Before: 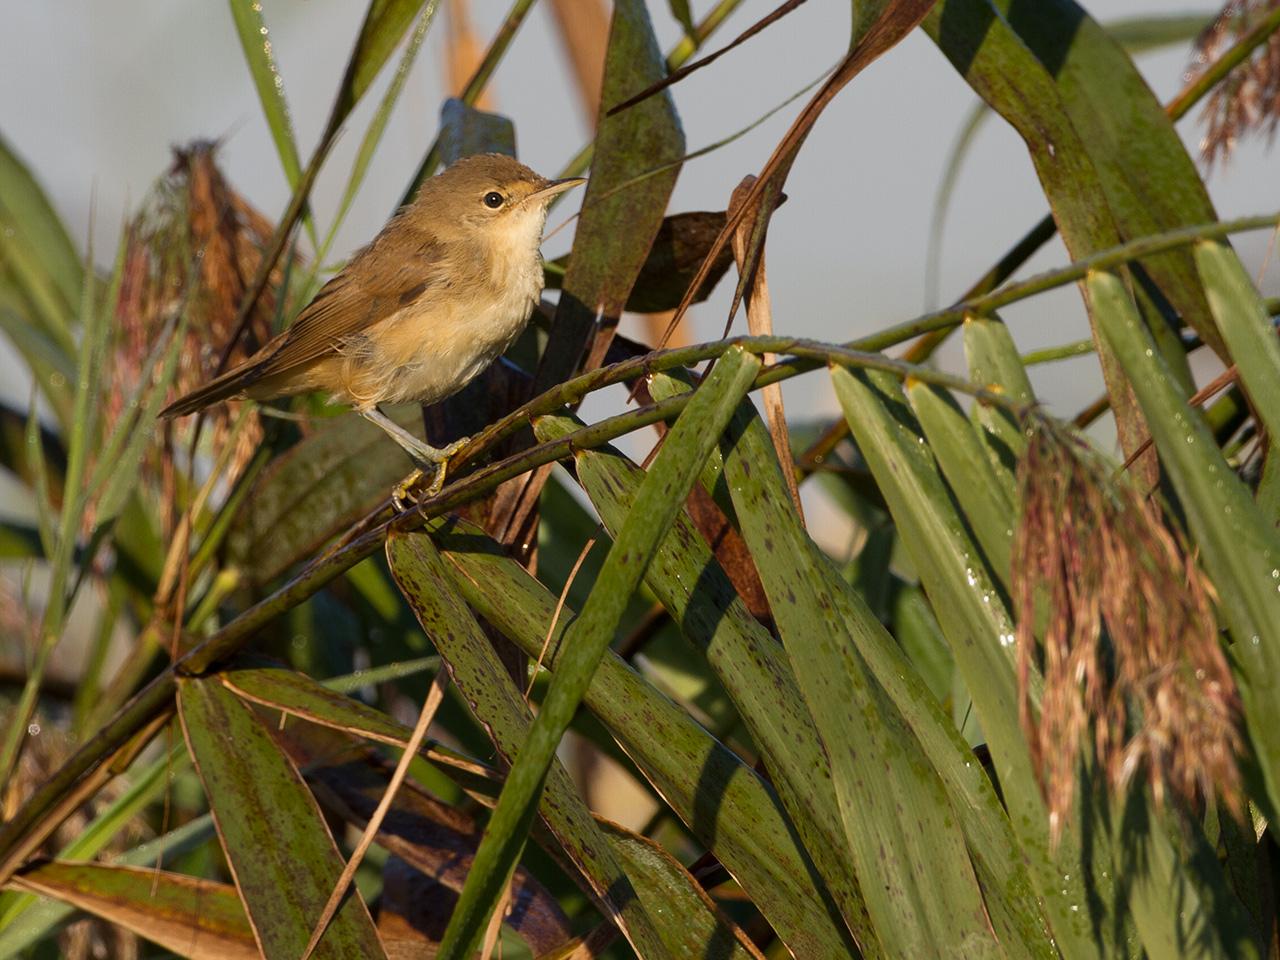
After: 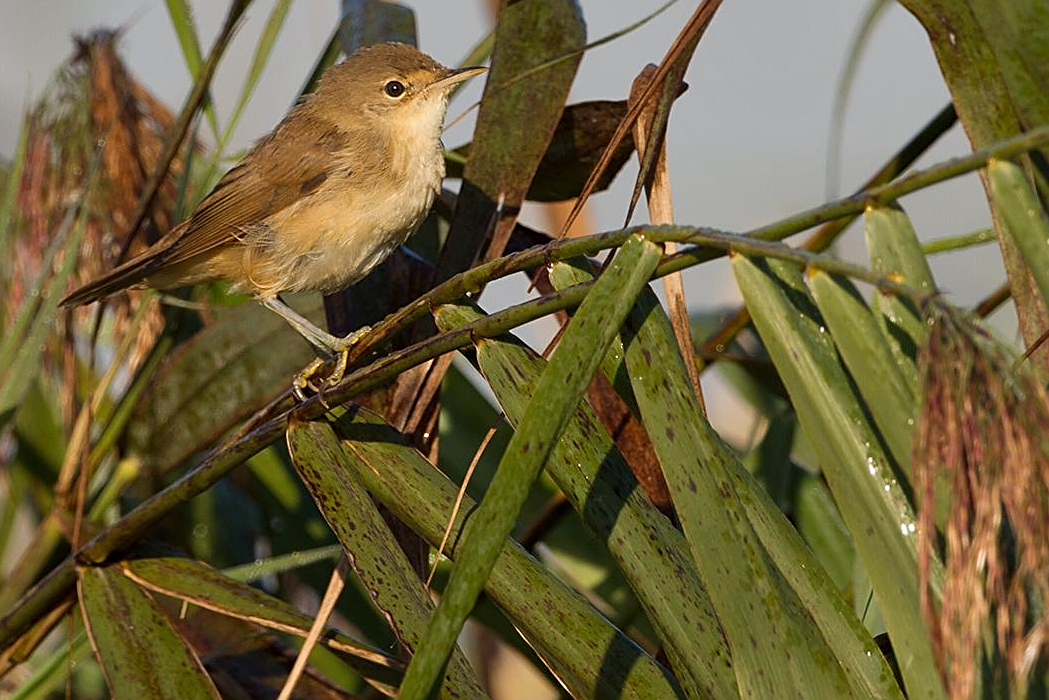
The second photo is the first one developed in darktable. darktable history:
crop: left 7.777%, top 11.627%, right 10.199%, bottom 15.428%
sharpen: on, module defaults
shadows and highlights: shadows 25.31, highlights -48.12, shadows color adjustment 98.01%, highlights color adjustment 59.25%, soften with gaussian
